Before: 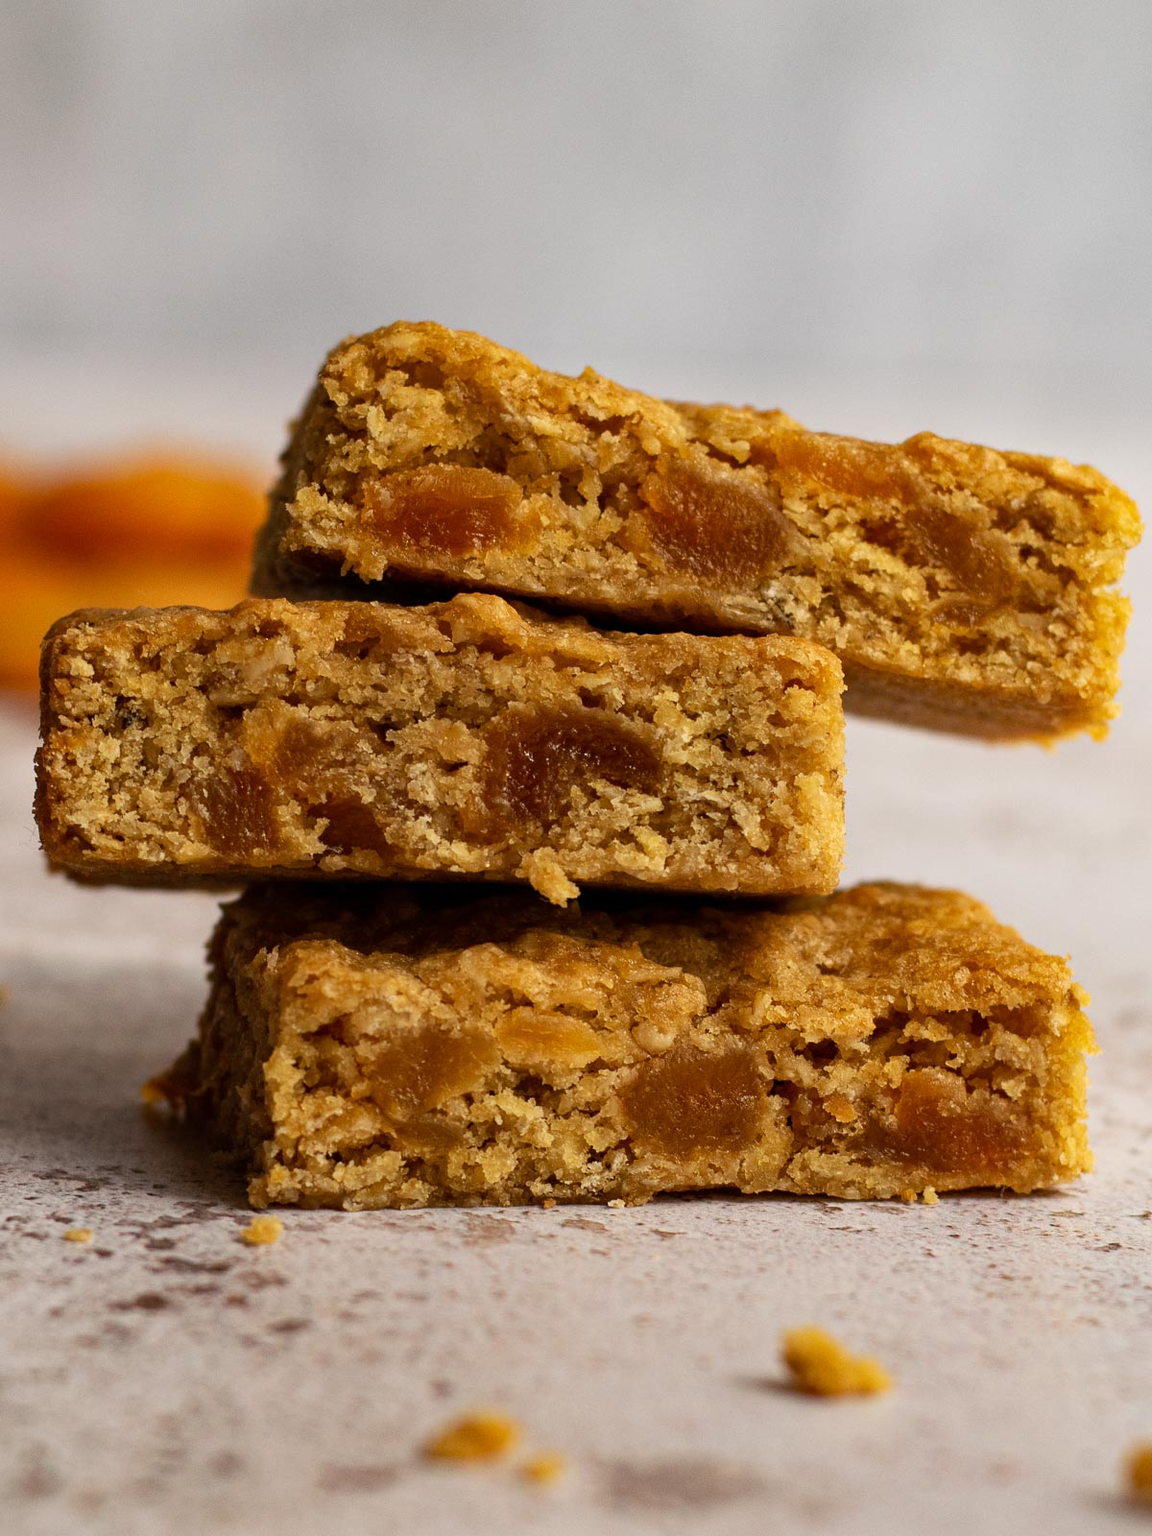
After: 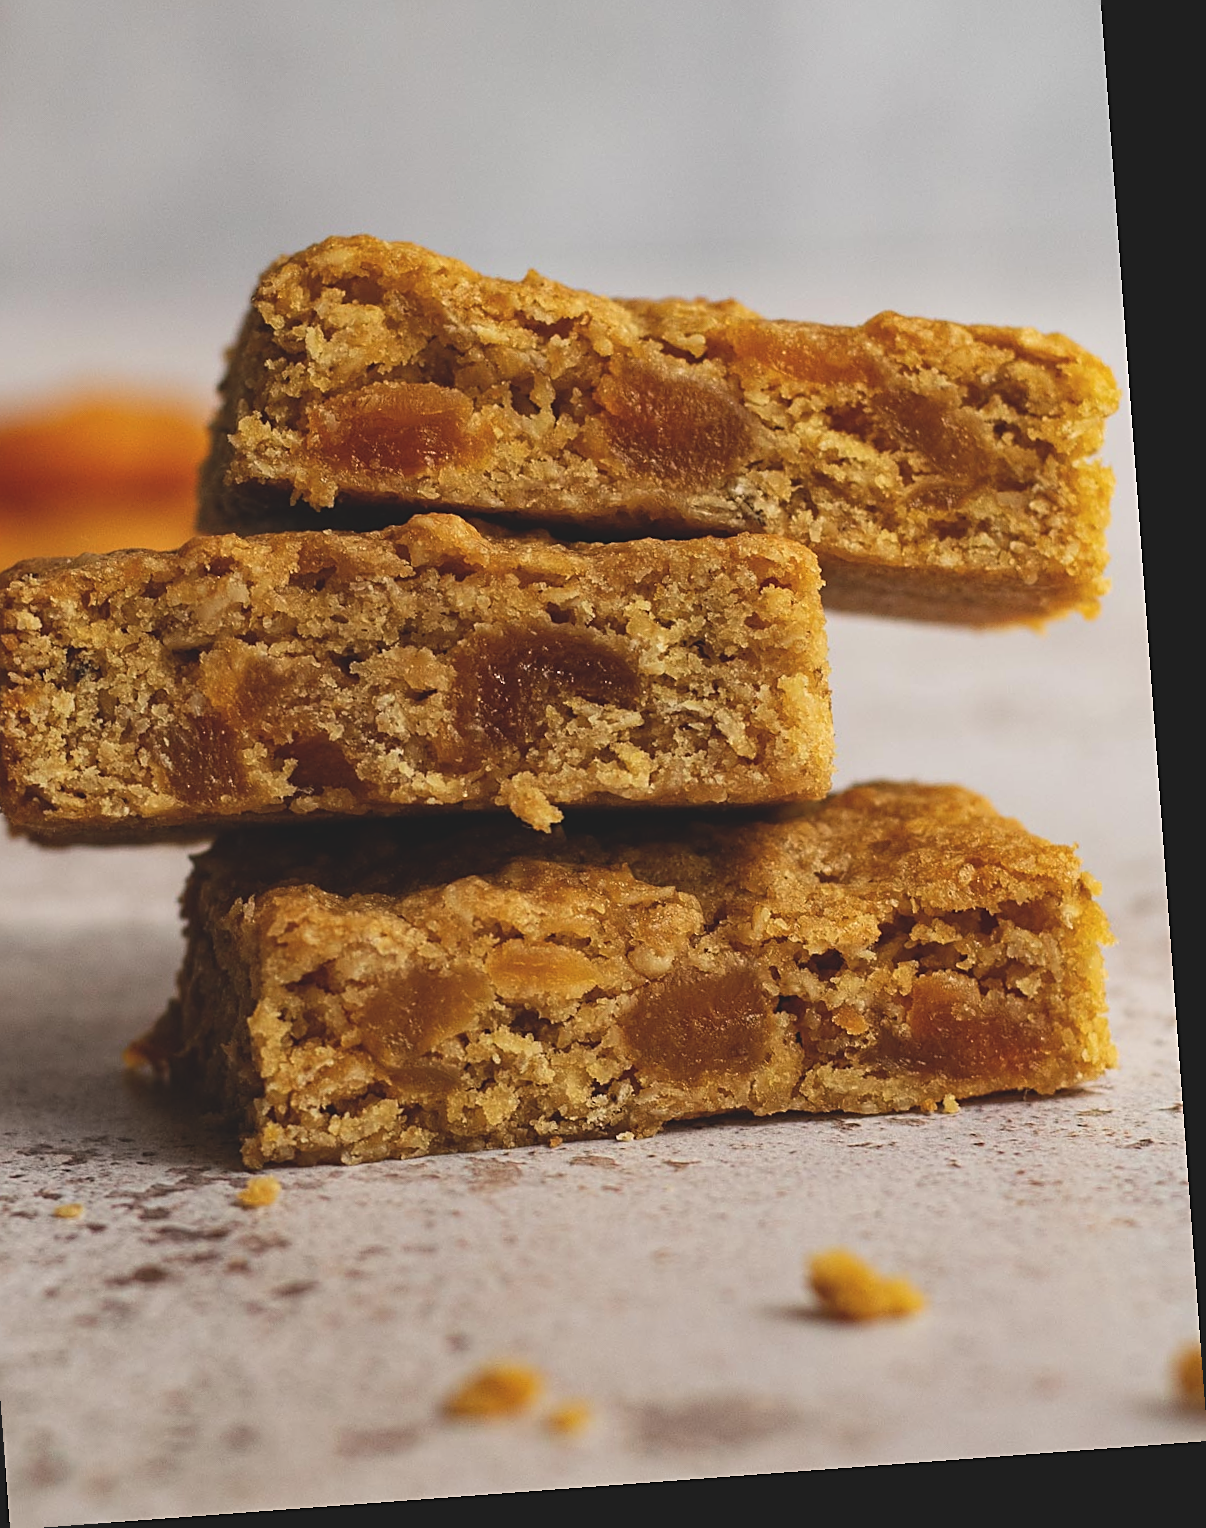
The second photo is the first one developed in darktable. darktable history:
rotate and perspective: rotation -4.25°, automatic cropping off
exposure: black level correction -0.015, exposure -0.125 EV, compensate highlight preservation false
sharpen: on, module defaults
crop and rotate: left 8.262%, top 9.226%
